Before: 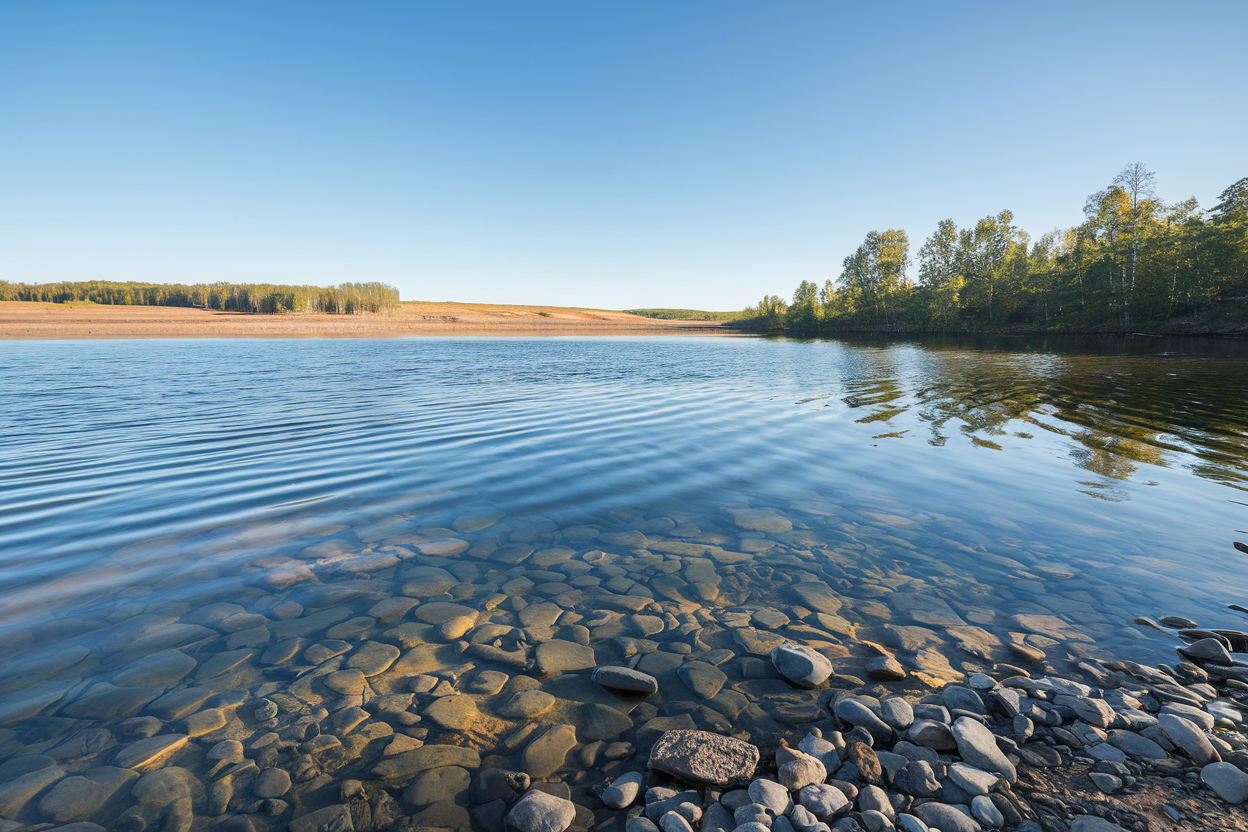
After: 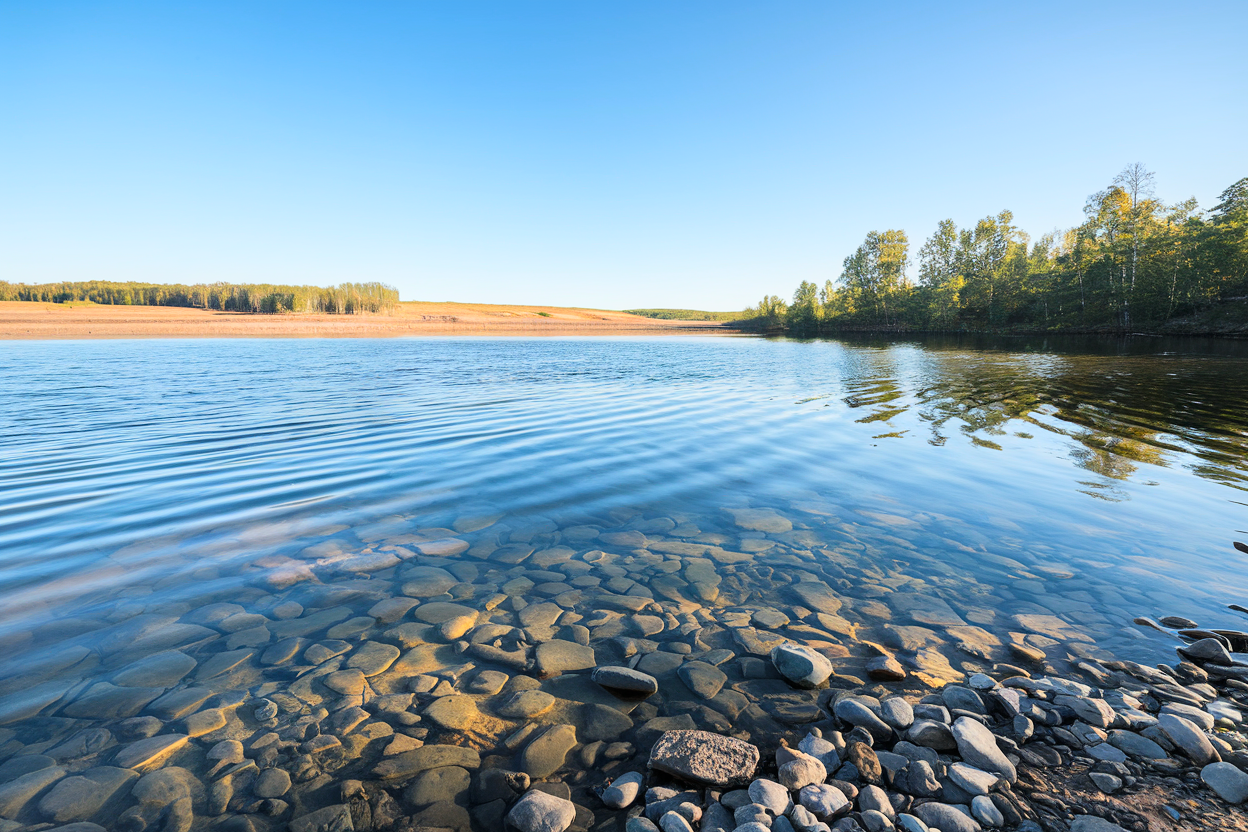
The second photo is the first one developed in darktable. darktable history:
tone curve: curves: ch0 [(0, 0) (0.004, 0.001) (0.133, 0.112) (0.325, 0.362) (0.832, 0.893) (1, 1)], color space Lab, linked channels, preserve colors none
contrast brightness saturation: contrast 0.04, saturation 0.07
